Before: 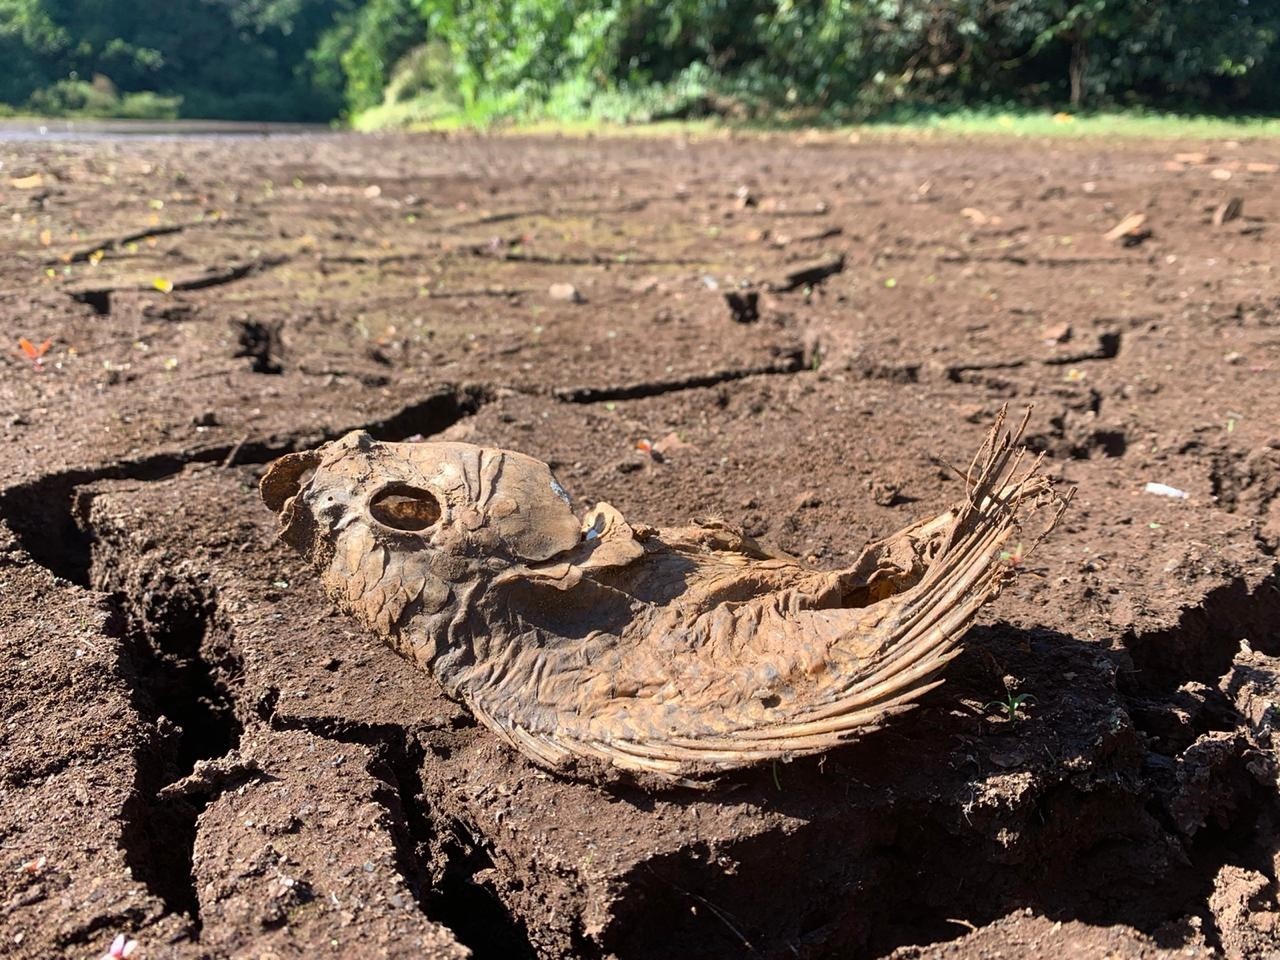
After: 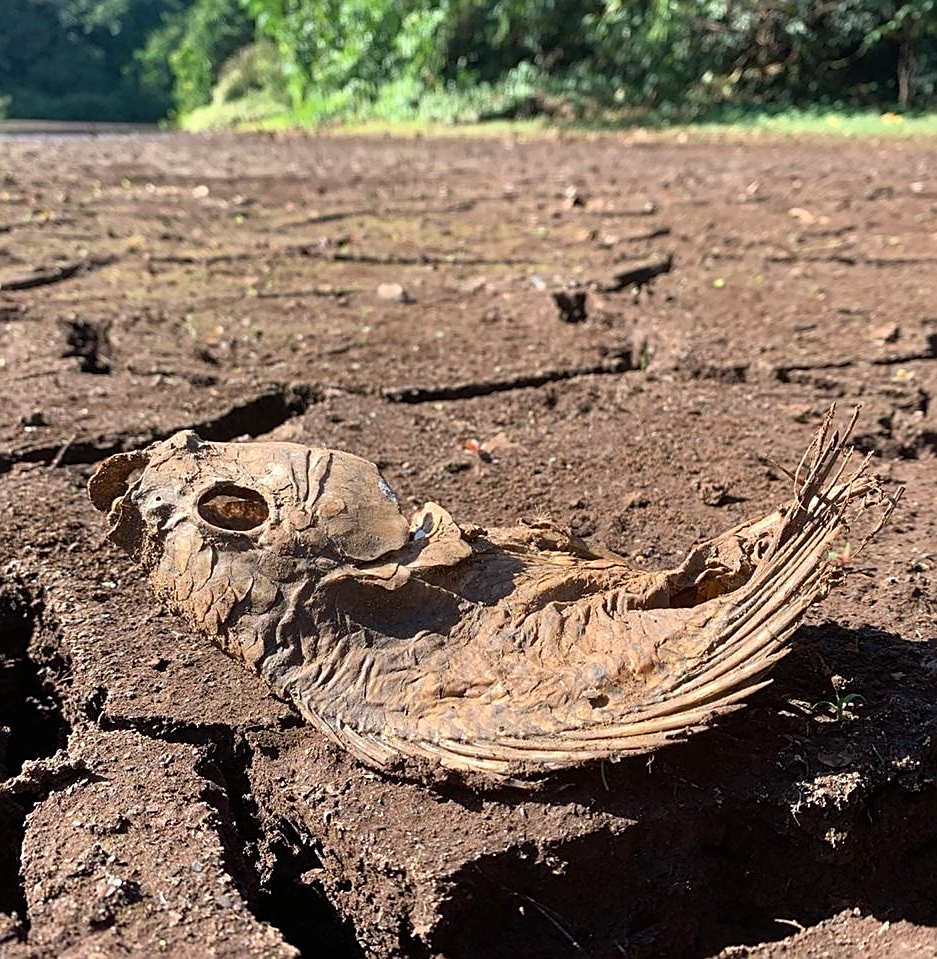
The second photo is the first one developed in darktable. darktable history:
sharpen: on, module defaults
crop: left 13.443%, right 13.31%
